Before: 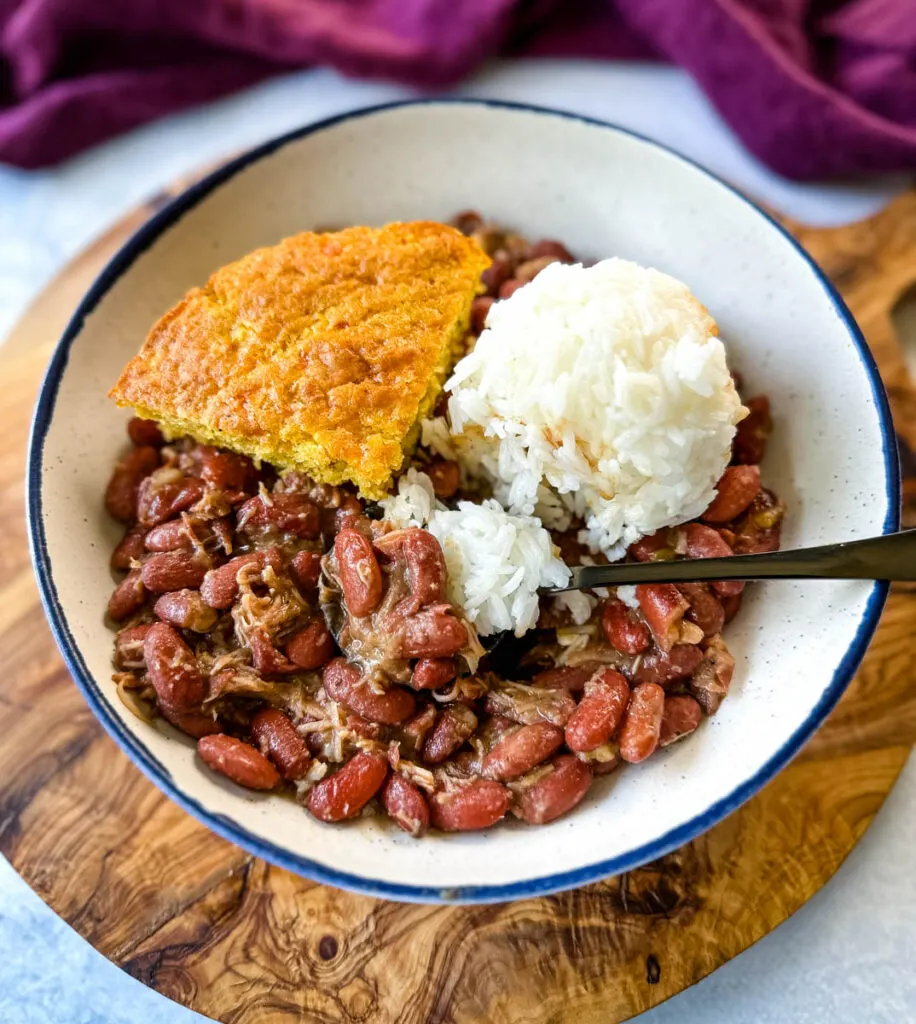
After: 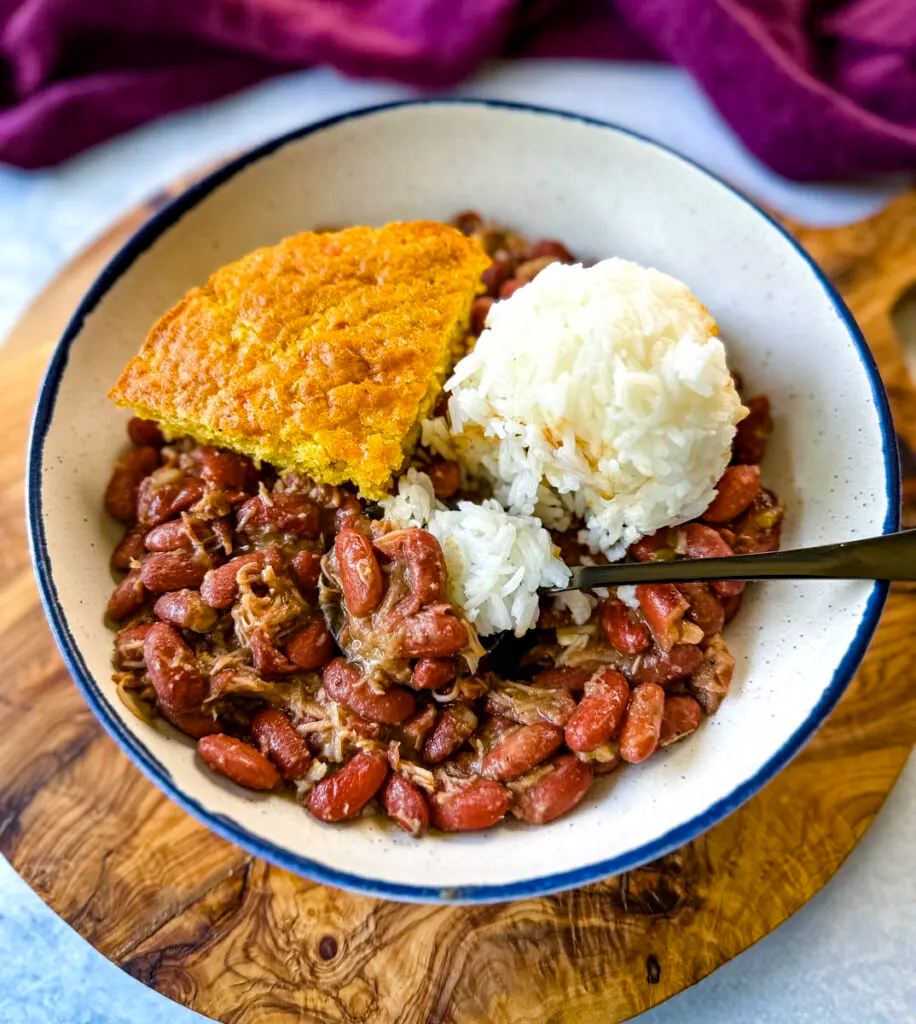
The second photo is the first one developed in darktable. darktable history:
haze removal: compatibility mode true, adaptive false
color balance rgb: perceptual saturation grading › global saturation 10%, global vibrance 10%
